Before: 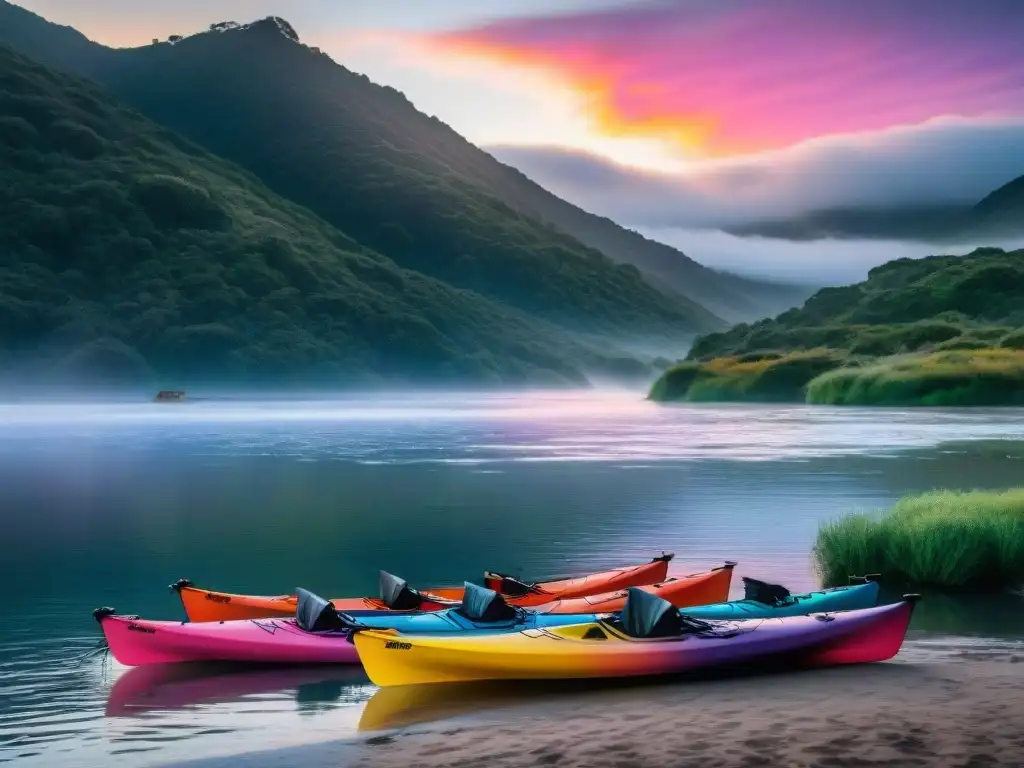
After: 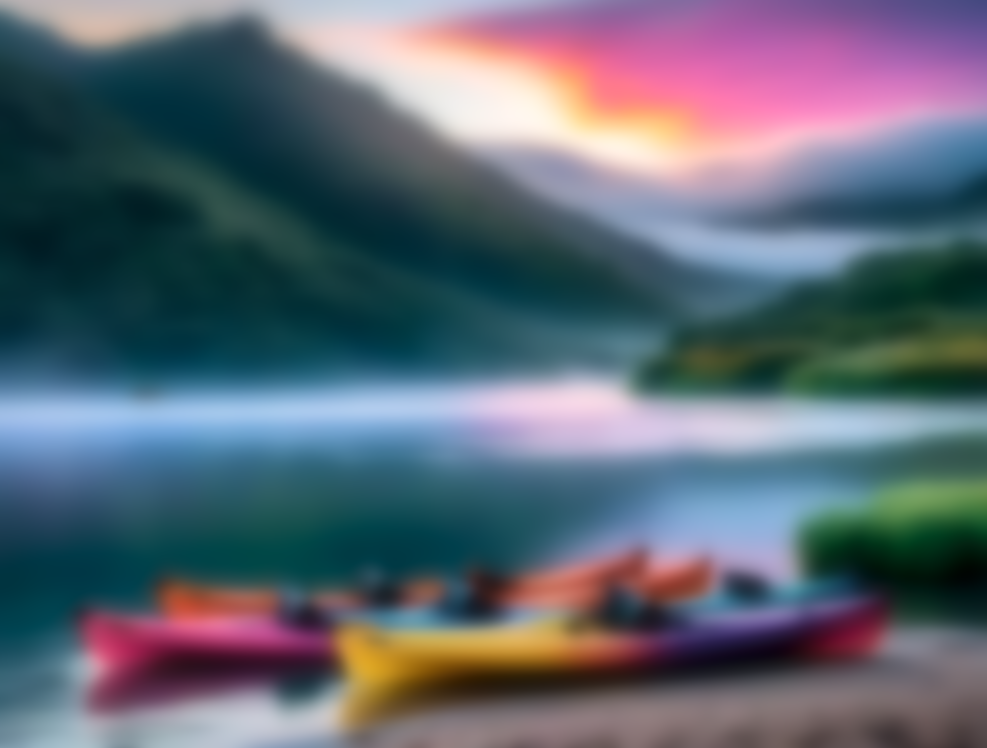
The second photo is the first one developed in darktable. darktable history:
local contrast: mode bilateral grid, contrast 20, coarseness 50, detail 148%, midtone range 0.2
lowpass: on, module defaults
crop and rotate: left 1.774%, right 0.633%, bottom 1.28%
velvia: on, module defaults
rotate and perspective: rotation -0.45°, automatic cropping original format, crop left 0.008, crop right 0.992, crop top 0.012, crop bottom 0.988
